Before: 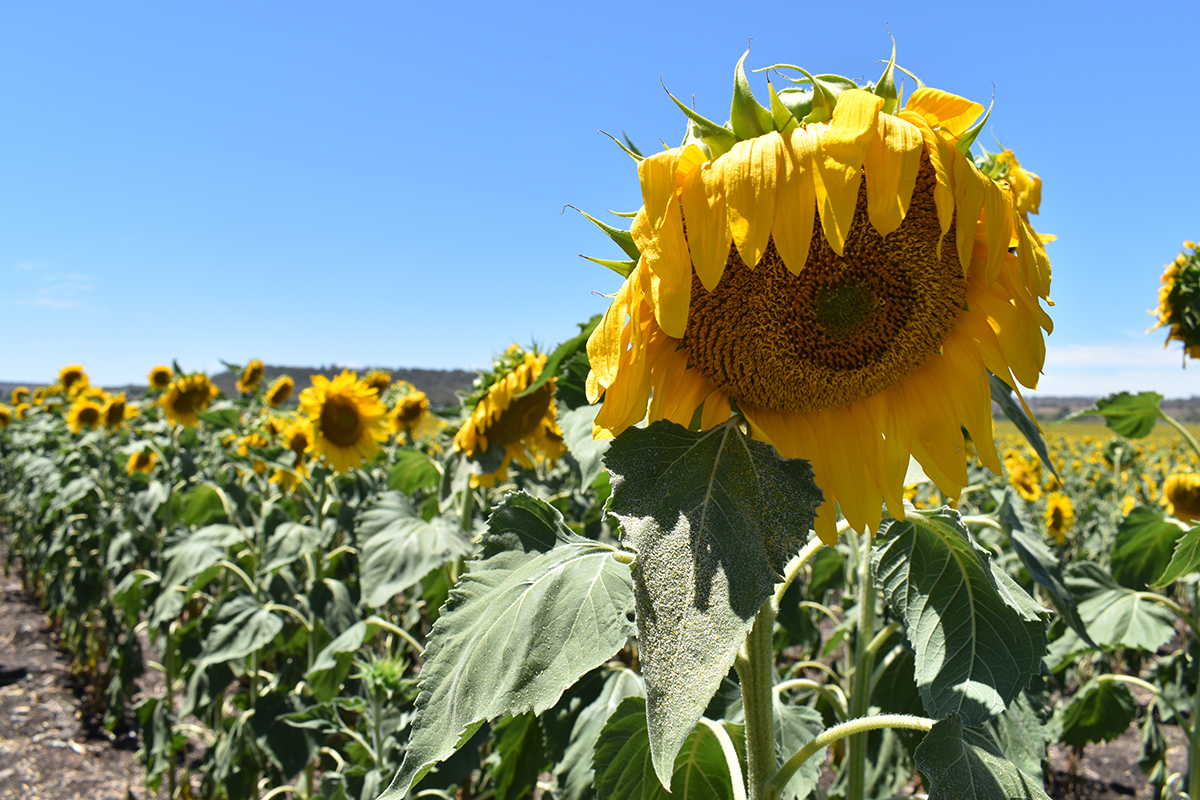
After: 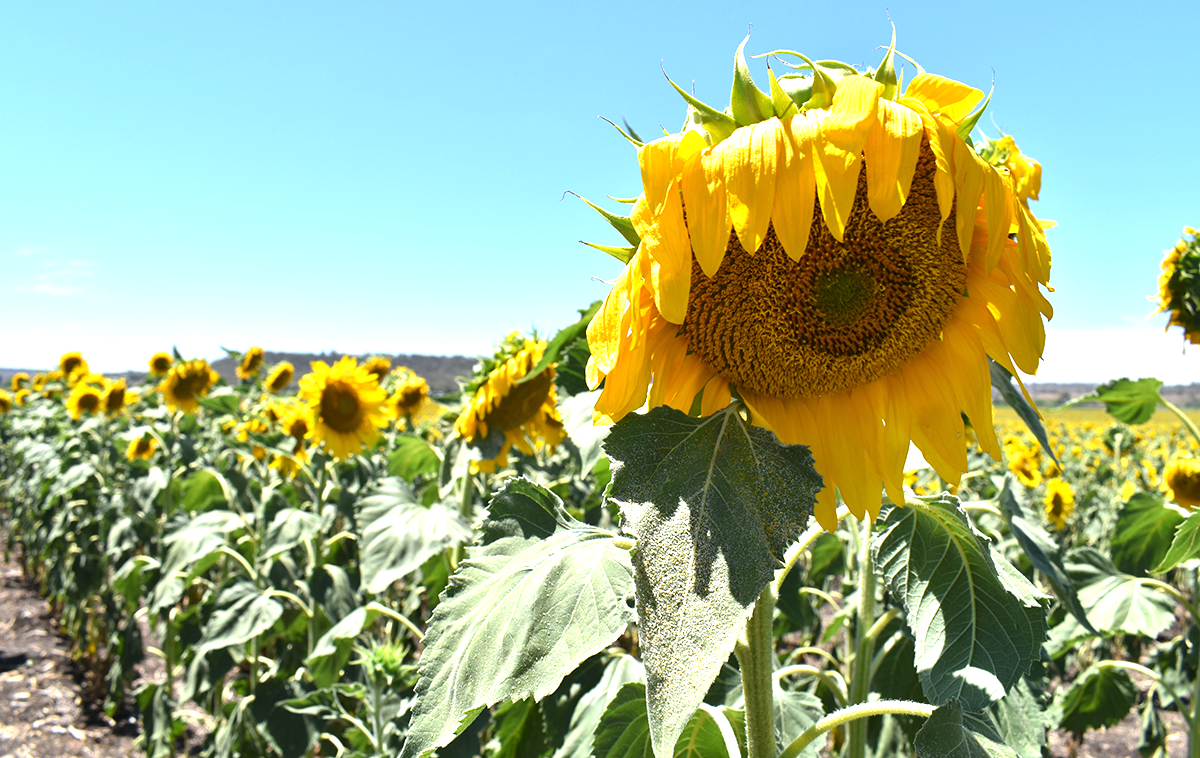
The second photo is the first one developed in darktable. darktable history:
tone equalizer: on, module defaults
exposure: exposure 0.802 EV, compensate exposure bias true, compensate highlight preservation false
crop and rotate: top 1.897%, bottom 3.231%
